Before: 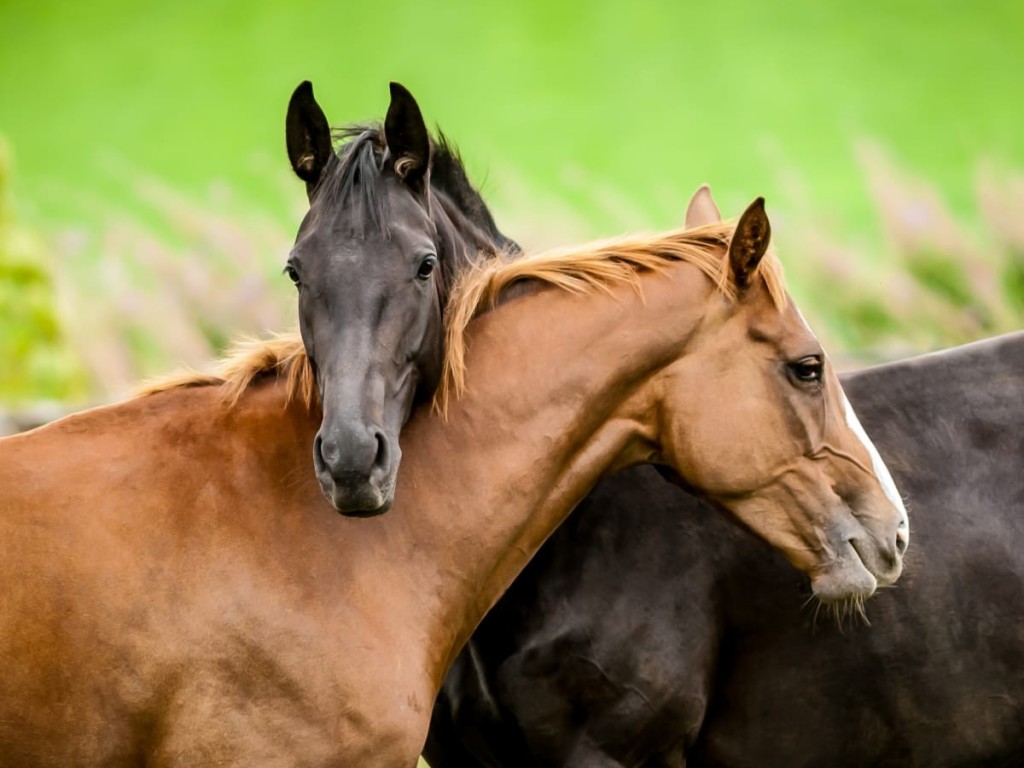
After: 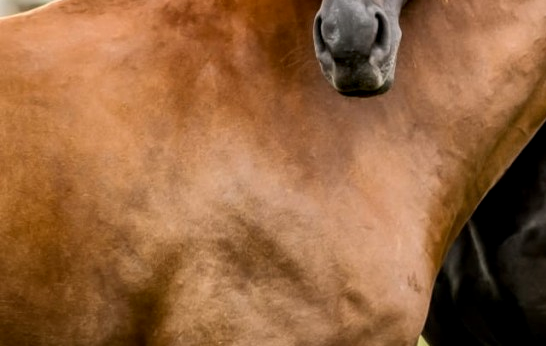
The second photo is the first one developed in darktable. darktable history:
crop and rotate: top 54.778%, right 46.61%, bottom 0.159%
local contrast: on, module defaults
